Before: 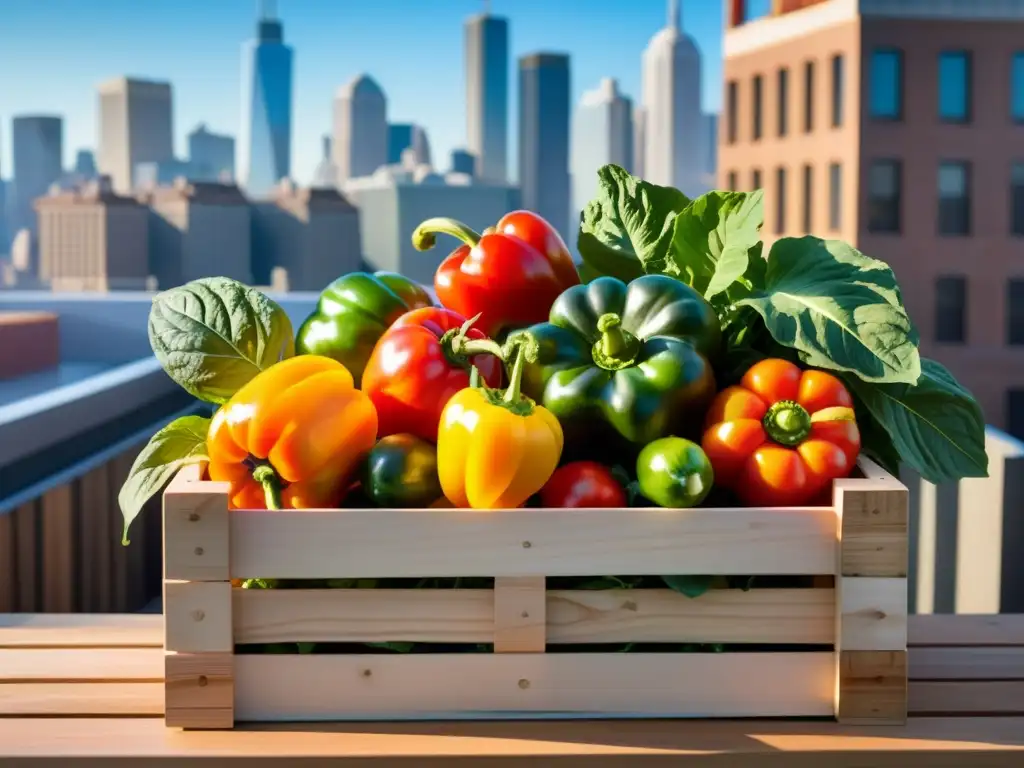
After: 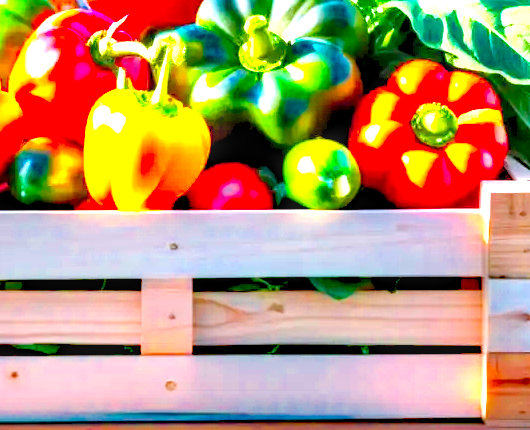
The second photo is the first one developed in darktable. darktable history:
crop: left 34.479%, top 38.822%, right 13.718%, bottom 5.172%
color calibration: output R [1.422, -0.35, -0.252, 0], output G [-0.238, 1.259, -0.084, 0], output B [-0.081, -0.196, 1.58, 0], output brightness [0.49, 0.671, -0.57, 0], illuminant same as pipeline (D50), adaptation none (bypass), saturation algorithm version 1 (2020)
local contrast: detail 150%
haze removal: compatibility mode true, adaptive false
levels: levels [0.036, 0.364, 0.827]
